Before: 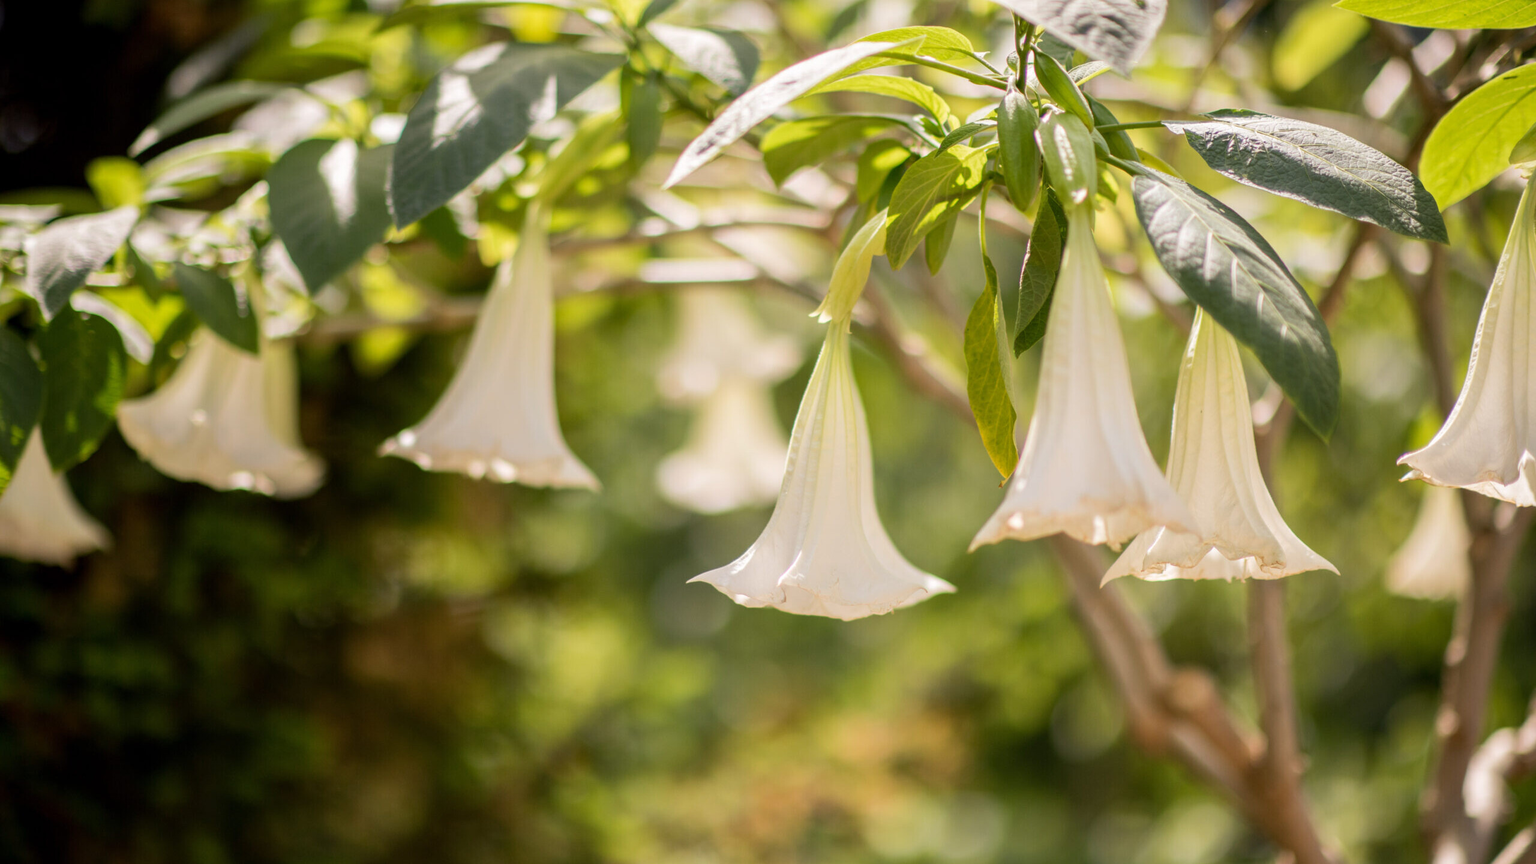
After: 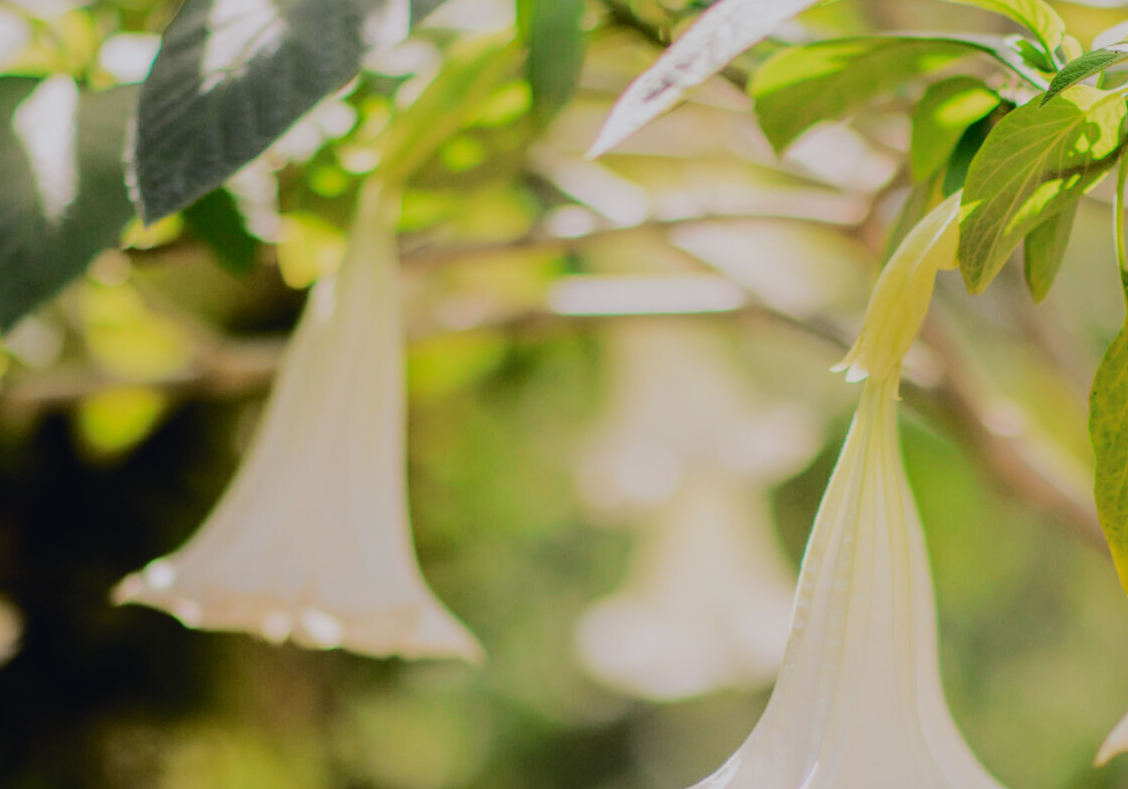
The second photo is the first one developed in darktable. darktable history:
tone equalizer: -8 EV -0.417 EV, -7 EV -0.389 EV, -6 EV -0.333 EV, -5 EV -0.222 EV, -3 EV 0.222 EV, -2 EV 0.333 EV, -1 EV 0.389 EV, +0 EV 0.417 EV, edges refinement/feathering 500, mask exposure compensation -1.57 EV, preserve details no
crop: left 20.248%, top 10.86%, right 35.675%, bottom 34.321%
filmic rgb: black relative exposure -6.98 EV, white relative exposure 5.63 EV, hardness 2.86
tone curve: curves: ch0 [(0, 0.026) (0.175, 0.178) (0.463, 0.502) (0.796, 0.764) (1, 0.961)]; ch1 [(0, 0) (0.437, 0.398) (0.469, 0.472) (0.505, 0.504) (0.553, 0.552) (1, 1)]; ch2 [(0, 0) (0.505, 0.495) (0.579, 0.579) (1, 1)], color space Lab, independent channels, preserve colors none
